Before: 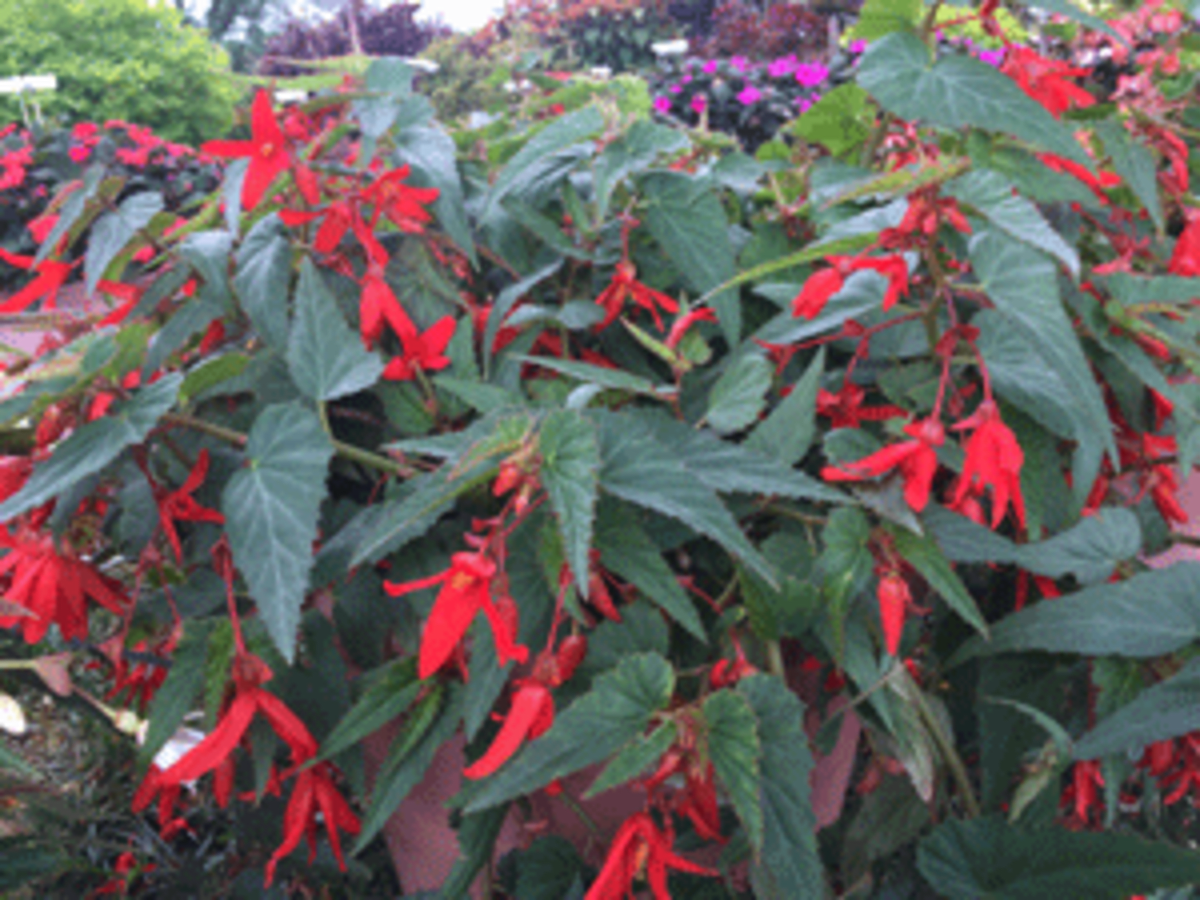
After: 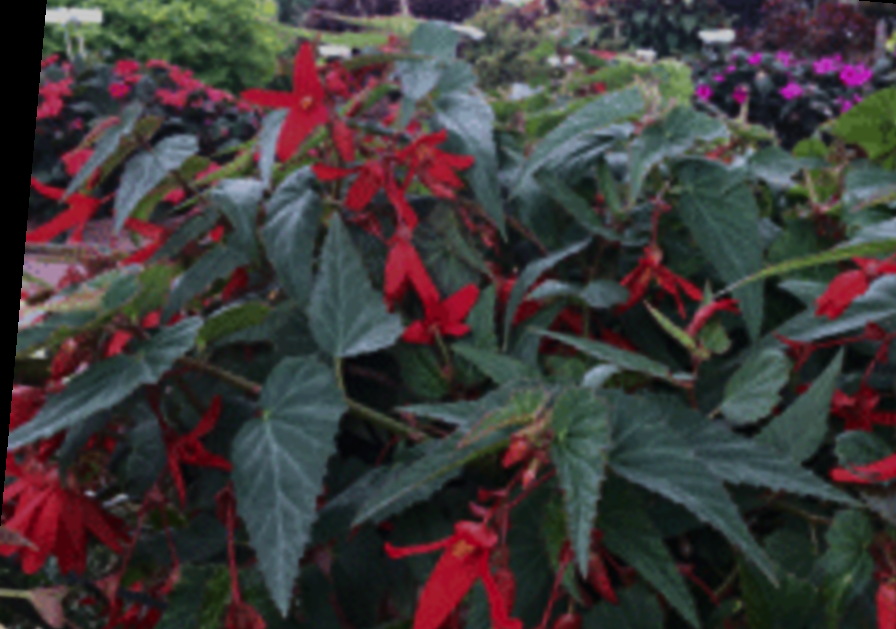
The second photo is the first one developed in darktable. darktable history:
crop and rotate: angle -5.03°, left 1.994%, top 7.017%, right 27.663%, bottom 30.091%
contrast brightness saturation: contrast 0.08, saturation 0.023
base curve: curves: ch0 [(0, 0) (0.028, 0.03) (0.121, 0.232) (0.46, 0.748) (0.859, 0.968) (1, 1)]
tone equalizer: -8 EV -1.97 EV, -7 EV -1.96 EV, -6 EV -1.96 EV, -5 EV -2 EV, -4 EV -1.96 EV, -3 EV -1.98 EV, -2 EV -1.98 EV, -1 EV -1.62 EV, +0 EV -1.98 EV, edges refinement/feathering 500, mask exposure compensation -1.57 EV, preserve details no
